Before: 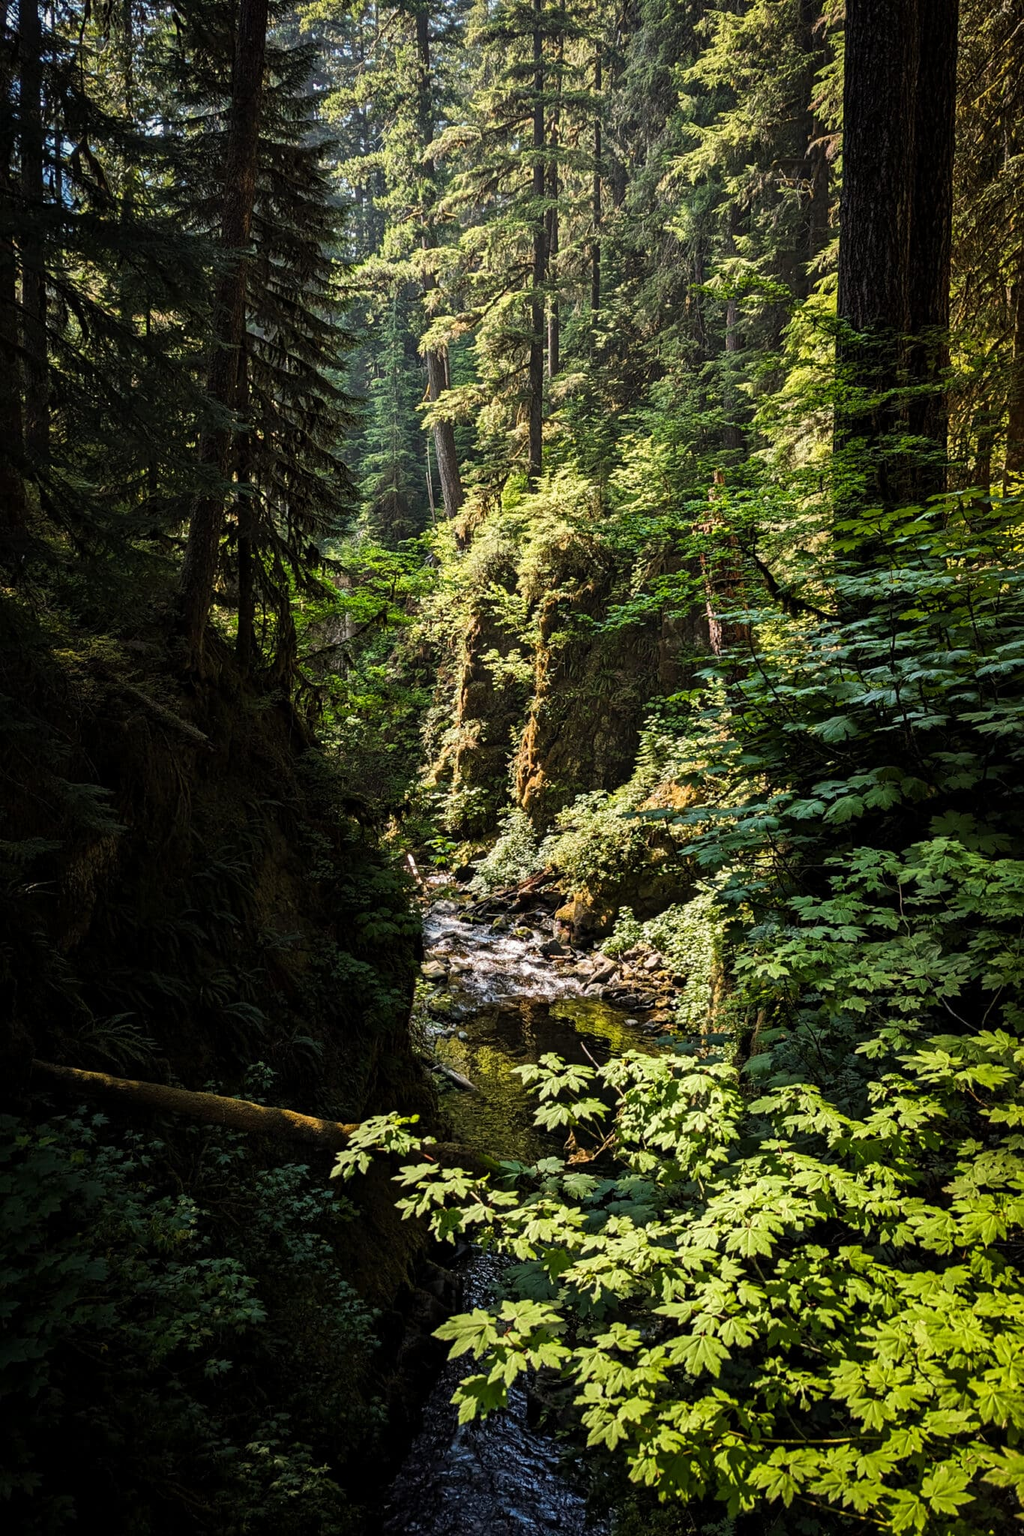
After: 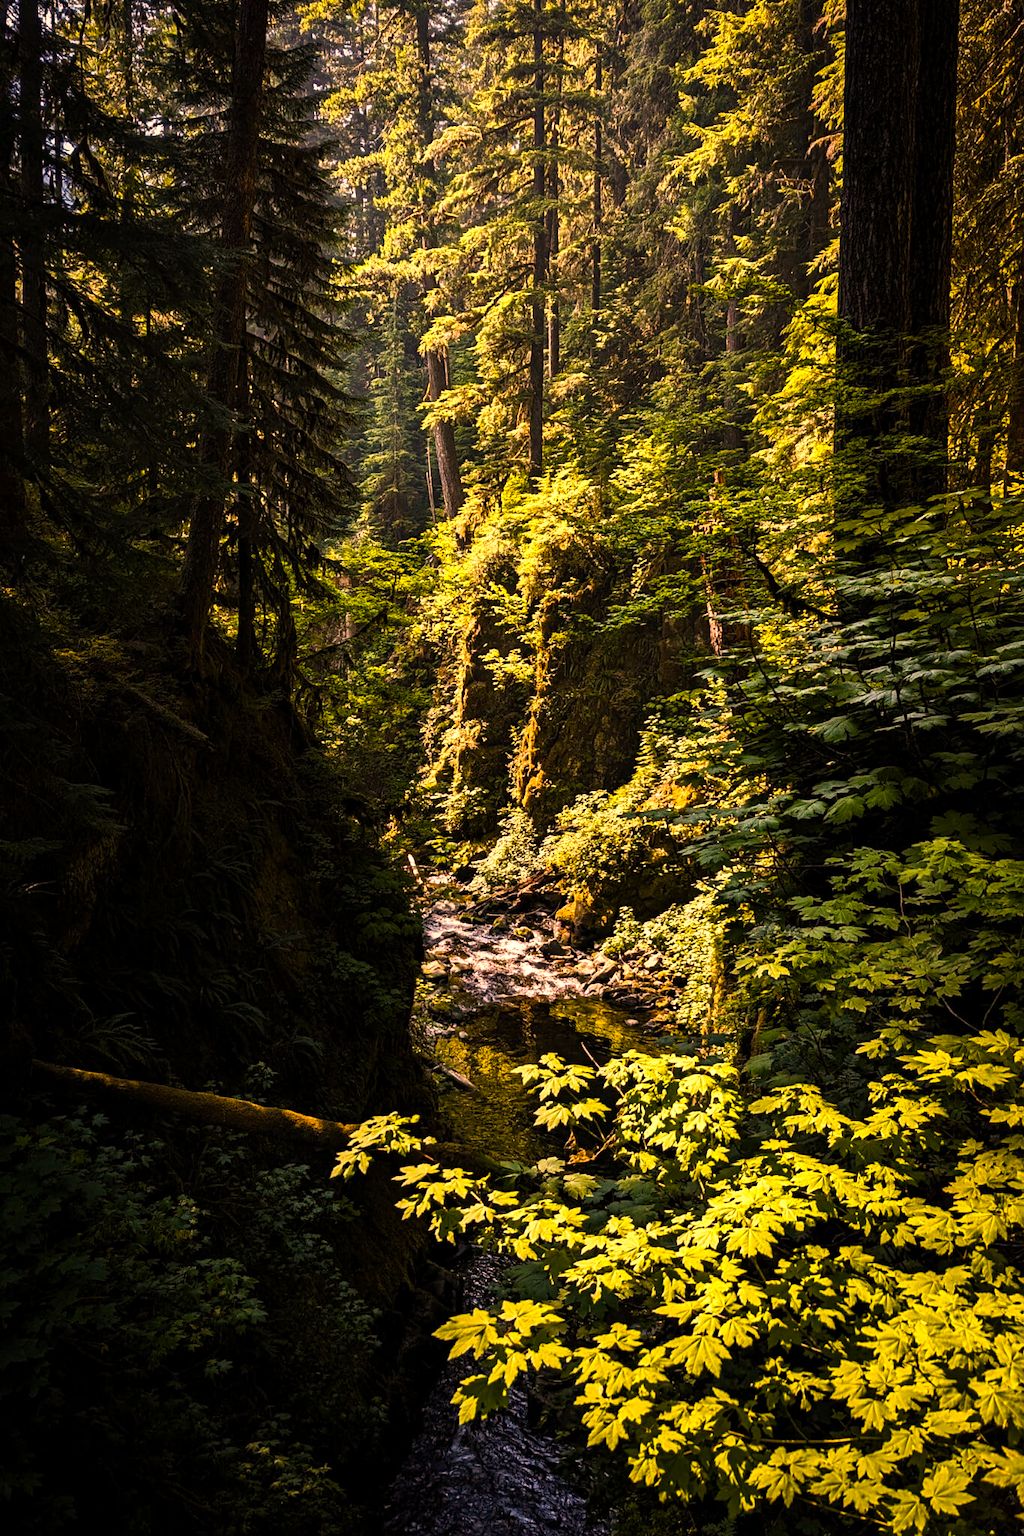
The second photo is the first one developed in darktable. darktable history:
color balance rgb: linear chroma grading › global chroma 9%, perceptual saturation grading › global saturation 36%, perceptual saturation grading › shadows 35%, perceptual brilliance grading › global brilliance 15%, perceptual brilliance grading › shadows -35%, global vibrance 15%
white balance: red 1, blue 1
color correction: highlights a* 40, highlights b* 40, saturation 0.69
